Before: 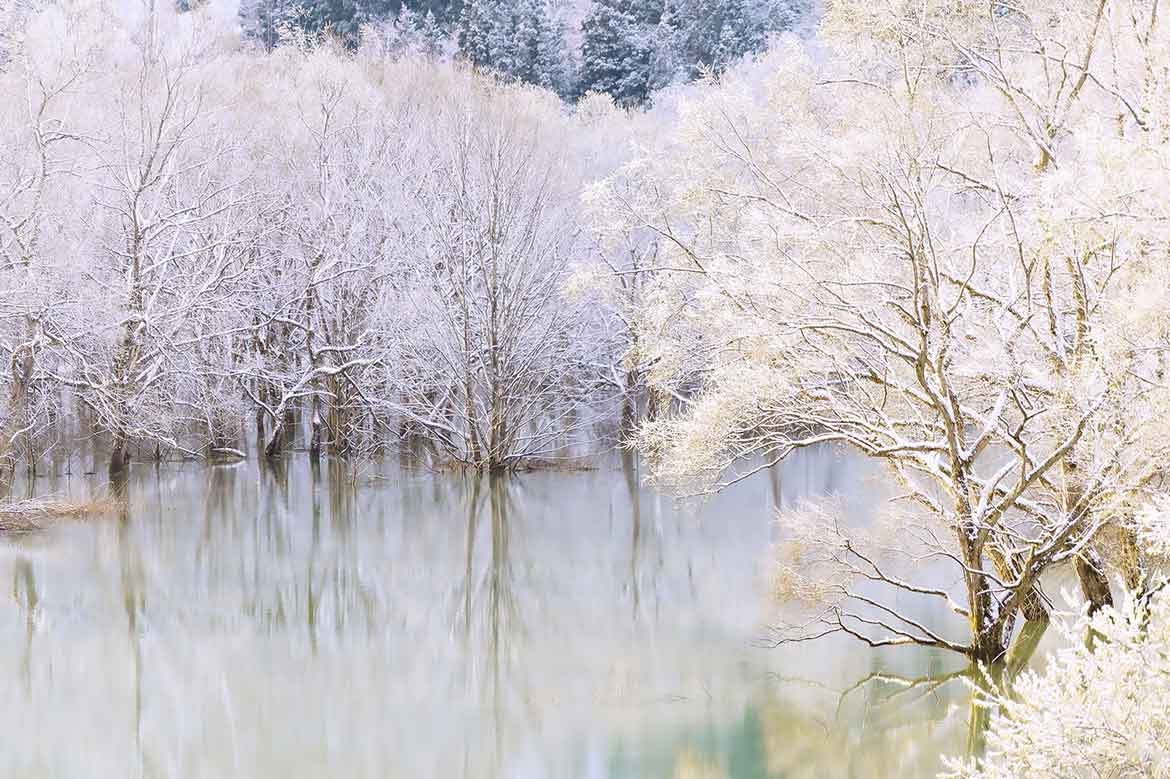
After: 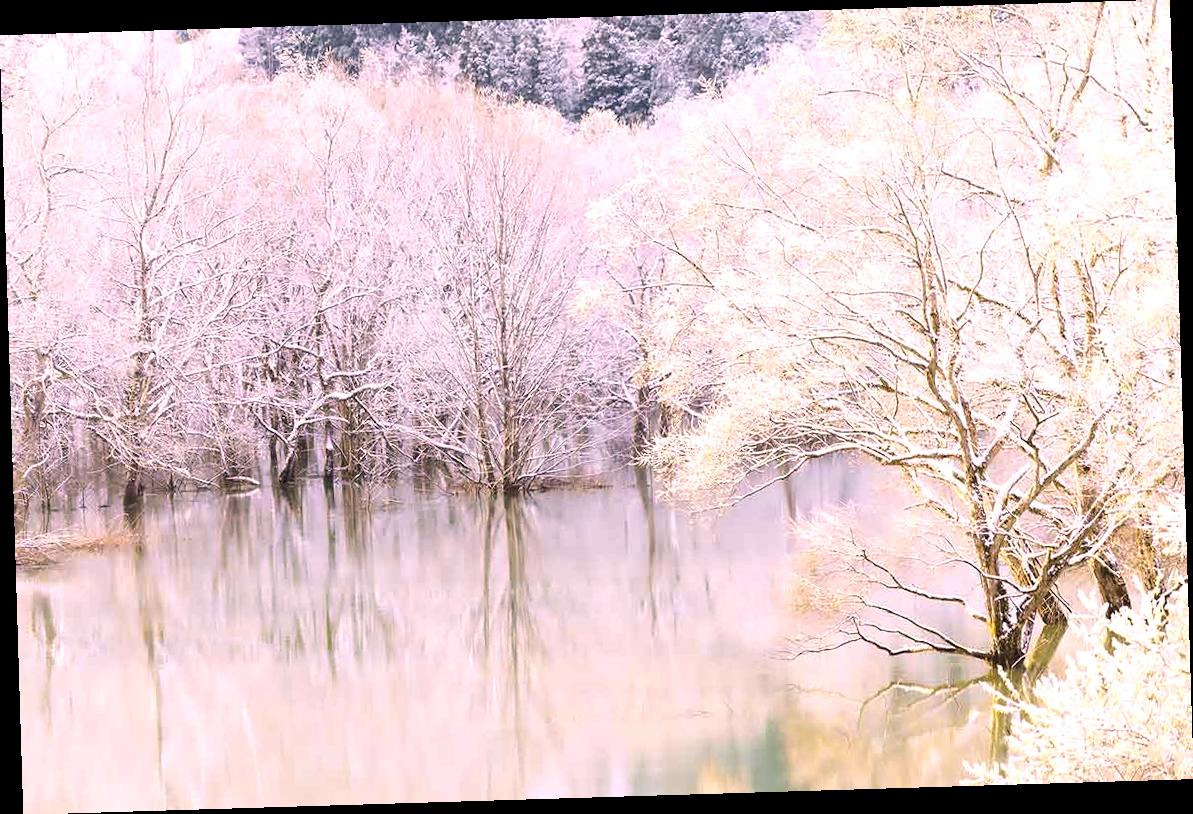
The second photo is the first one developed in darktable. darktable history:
tone equalizer: -8 EV -0.417 EV, -7 EV -0.389 EV, -6 EV -0.333 EV, -5 EV -0.222 EV, -3 EV 0.222 EV, -2 EV 0.333 EV, -1 EV 0.389 EV, +0 EV 0.417 EV, edges refinement/feathering 500, mask exposure compensation -1.57 EV, preserve details no
color correction: highlights a* 12.23, highlights b* 5.41
rotate and perspective: rotation -1.75°, automatic cropping off
